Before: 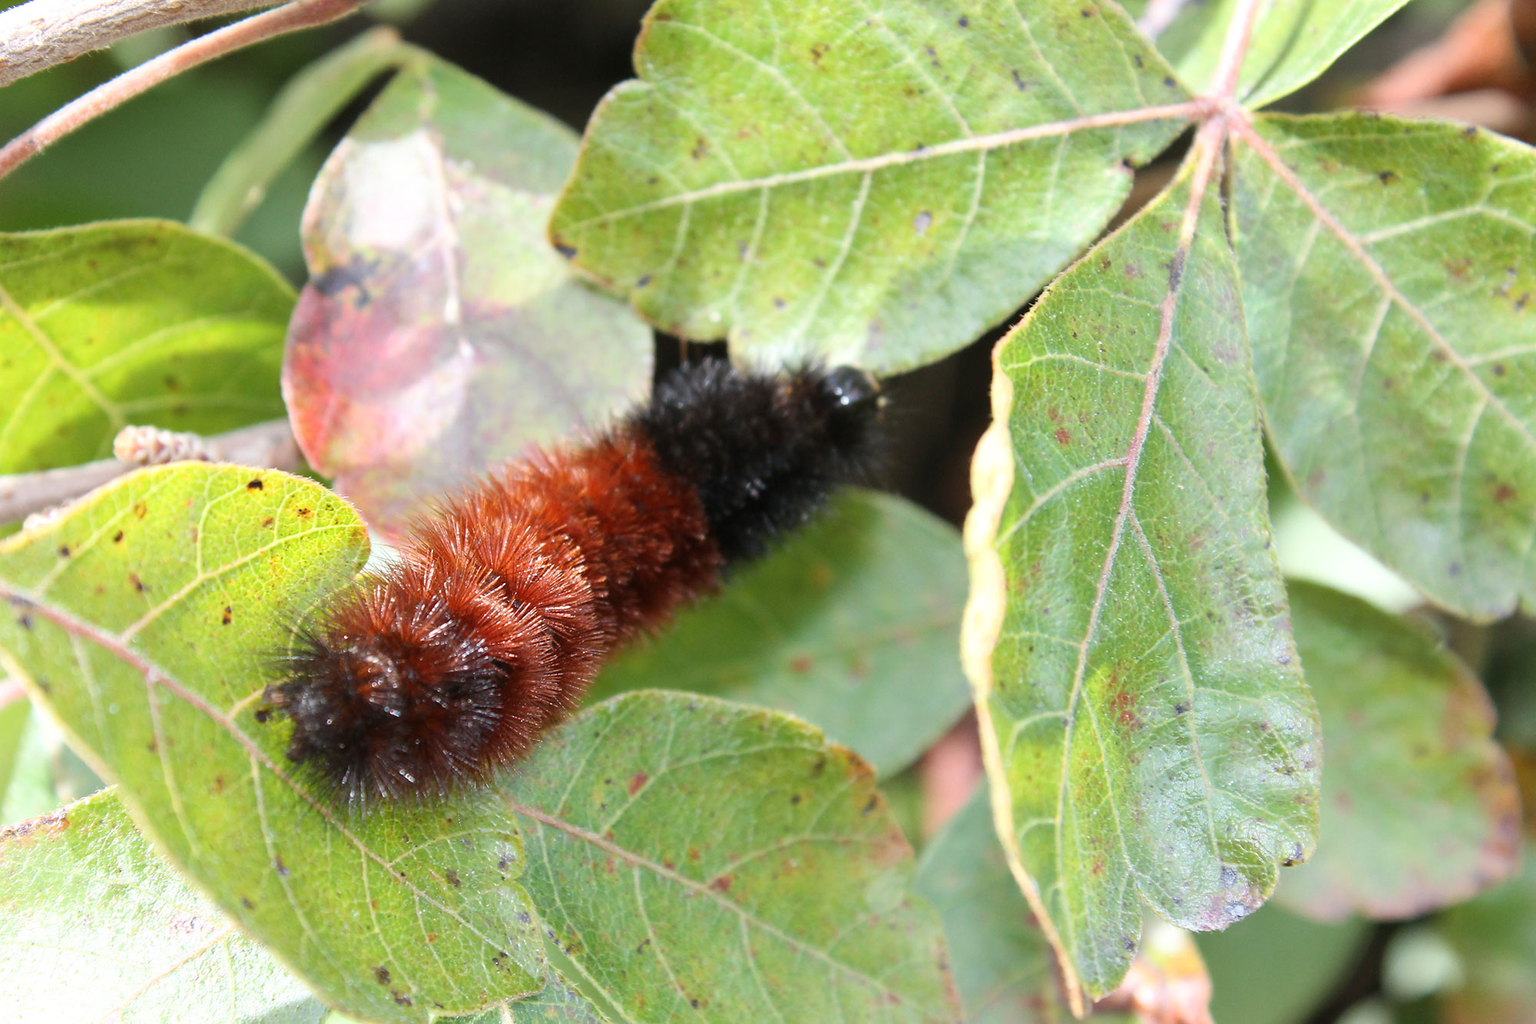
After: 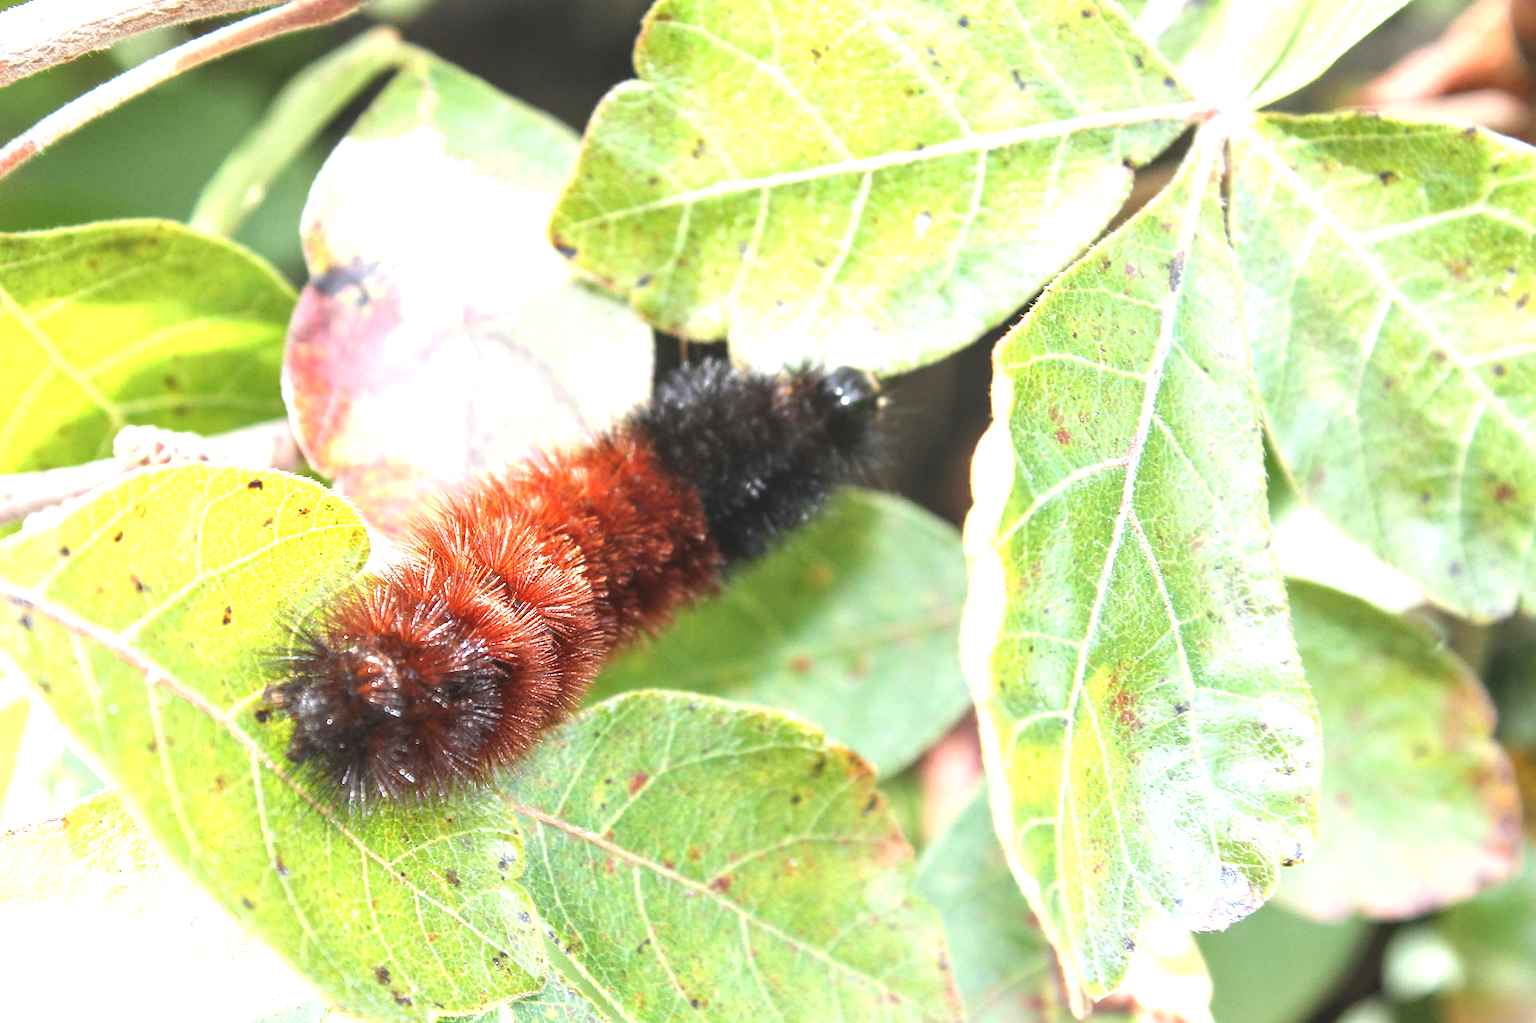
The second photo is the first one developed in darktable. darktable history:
exposure: black level correction -0.005, exposure 1 EV, compensate highlight preservation false
local contrast: on, module defaults
